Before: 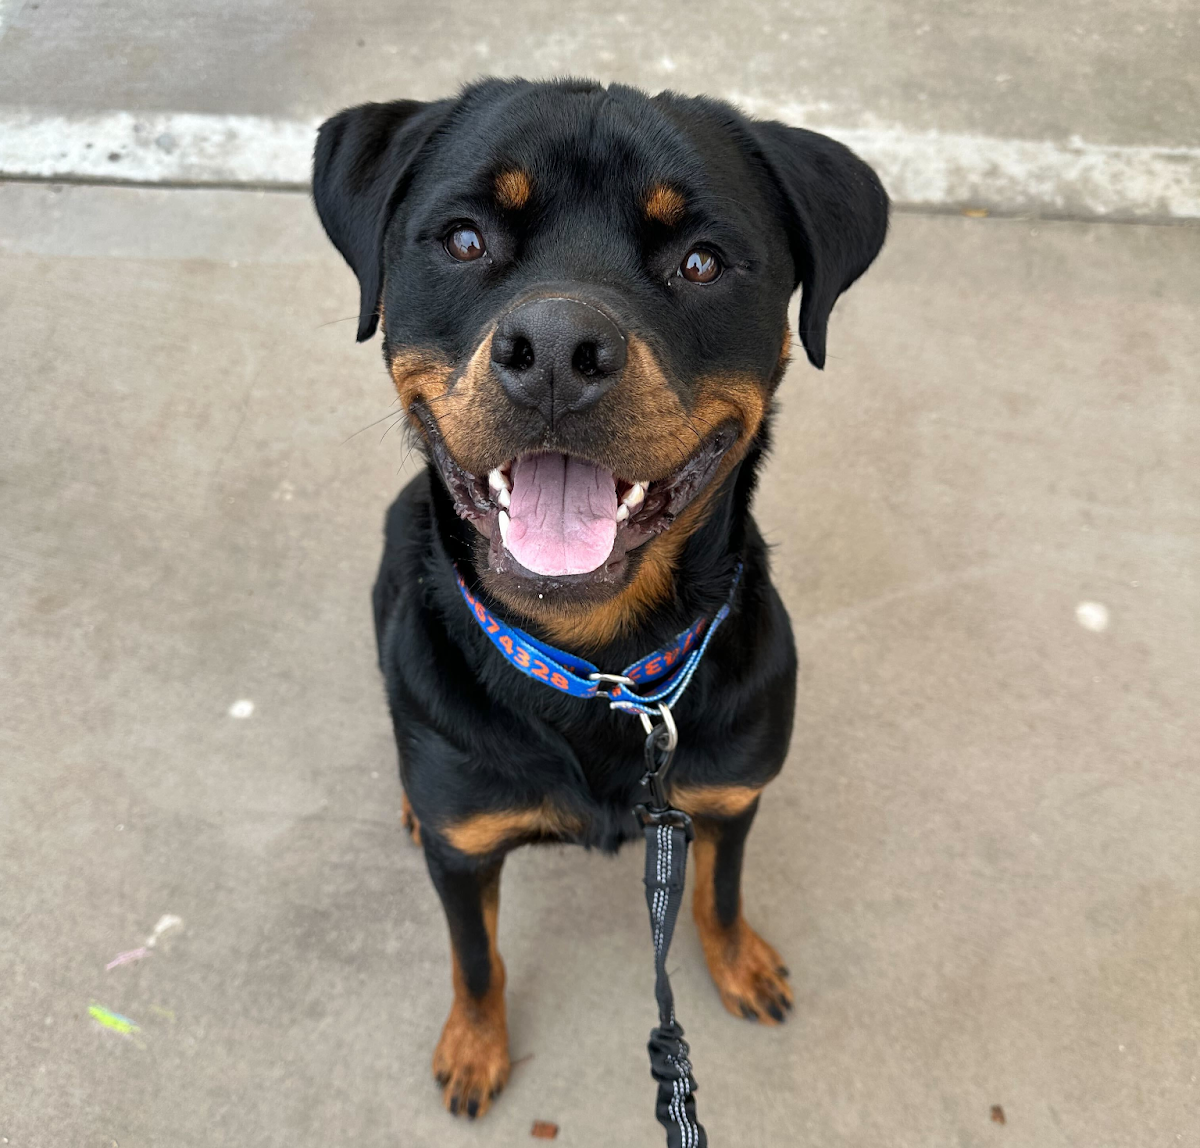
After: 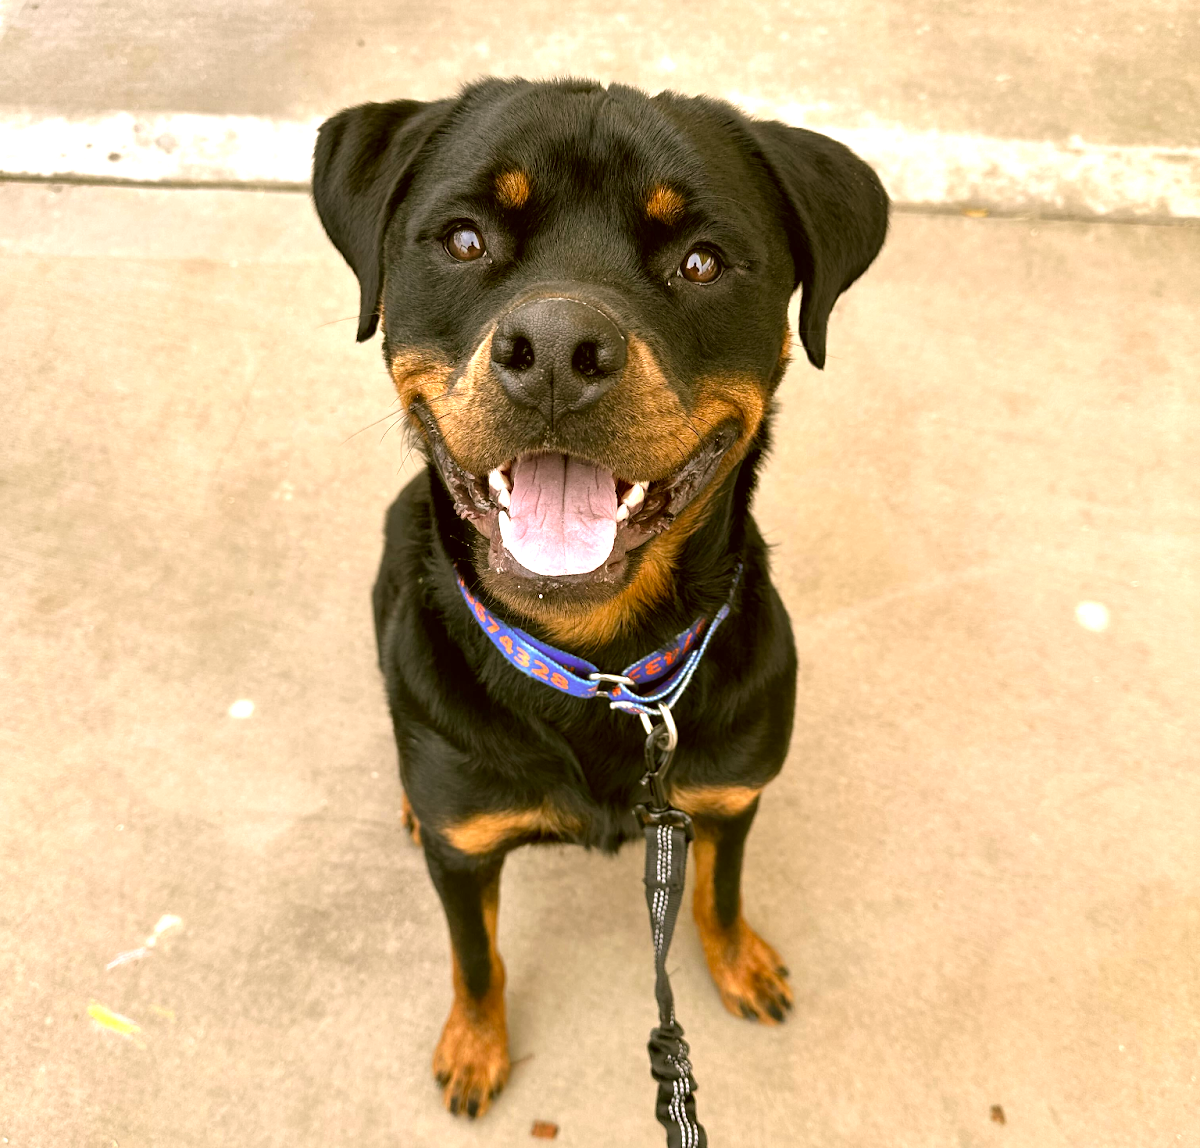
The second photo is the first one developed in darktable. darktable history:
exposure: exposure 0.716 EV, compensate highlight preservation false
color correction: highlights a* 8.4, highlights b* 15.12, shadows a* -0.478, shadows b* 26.75
